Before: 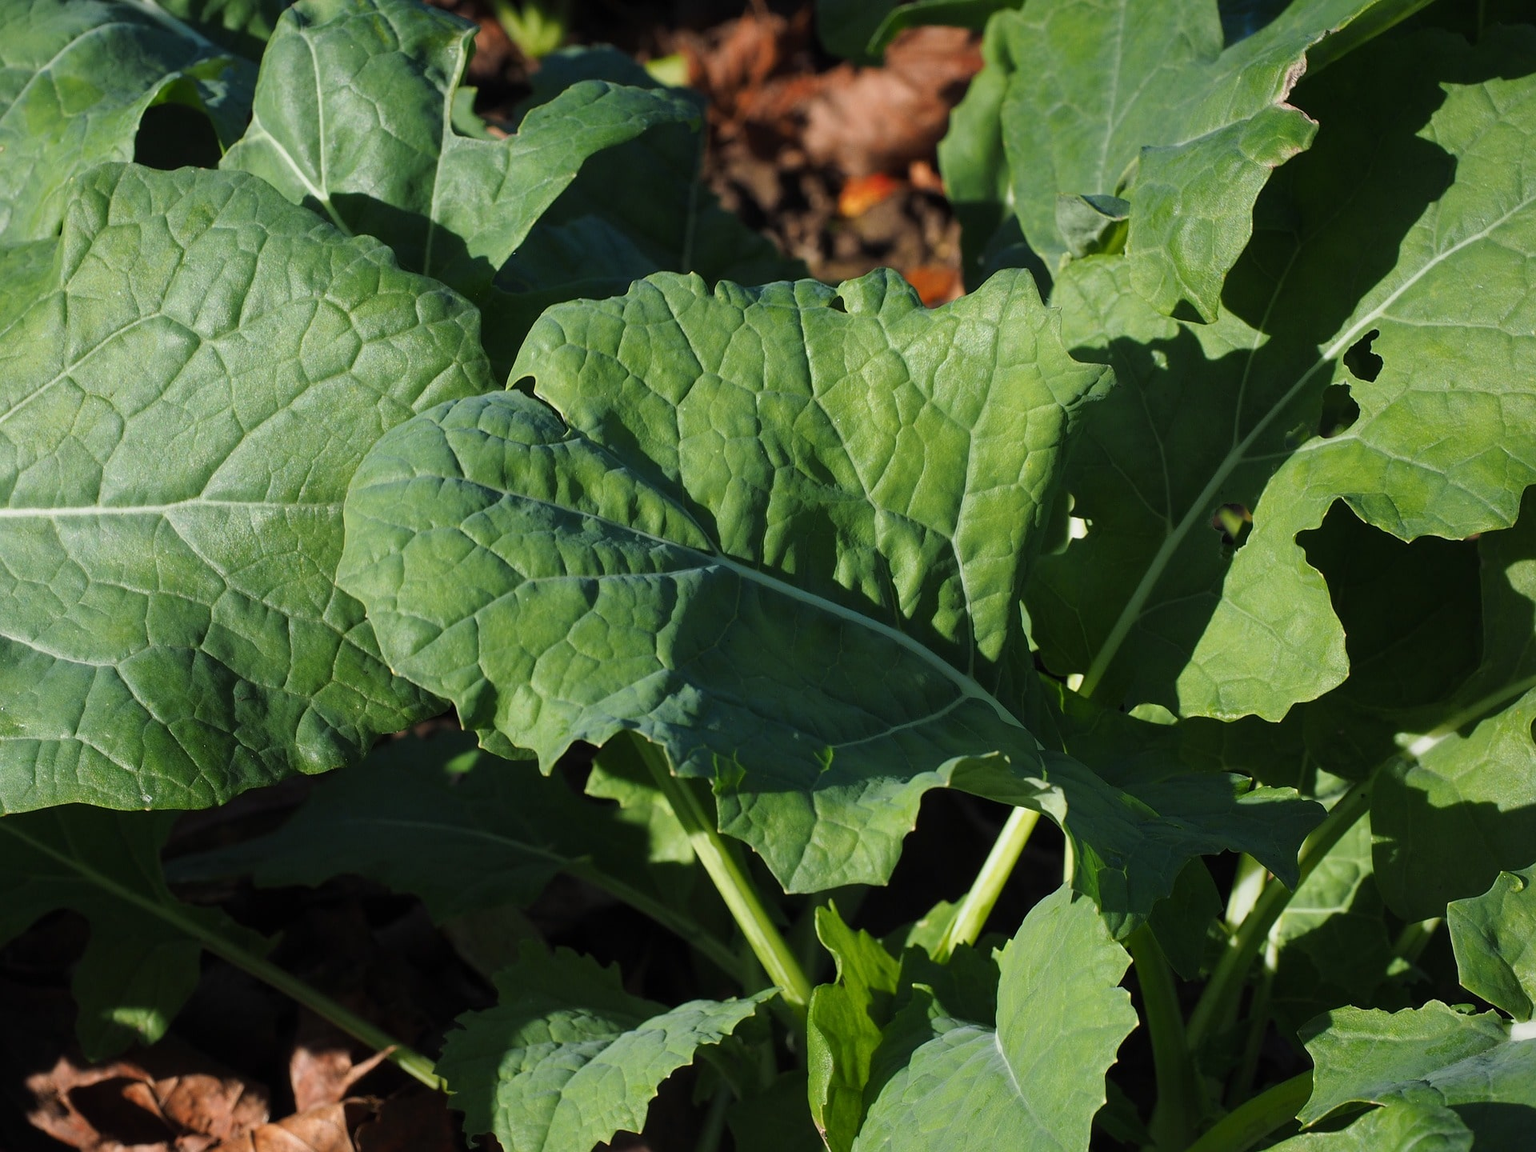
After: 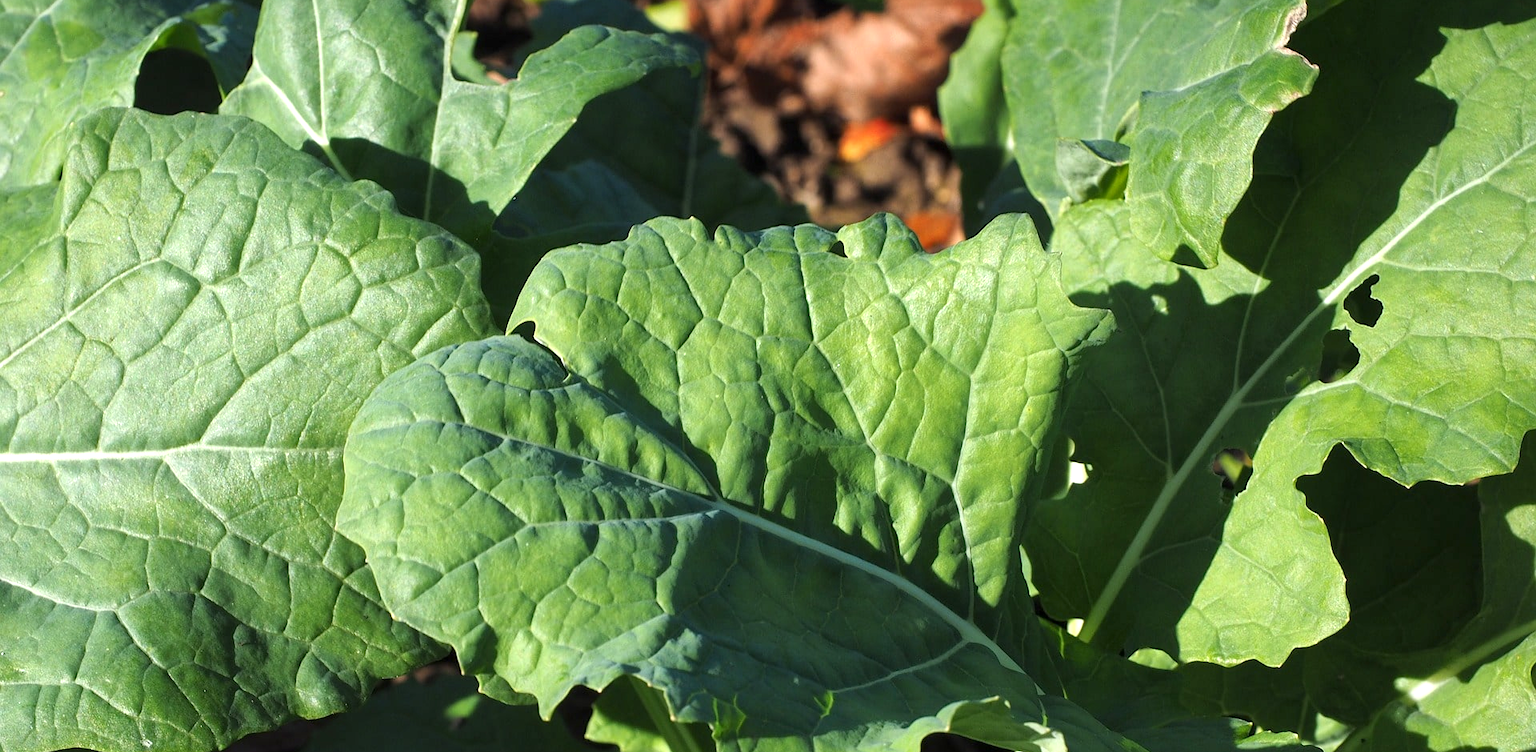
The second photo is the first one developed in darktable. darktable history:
exposure: exposure 0.741 EV, compensate exposure bias true, compensate highlight preservation false
crop and rotate: top 4.85%, bottom 29.803%
local contrast: mode bilateral grid, contrast 20, coarseness 50, detail 120%, midtone range 0.2
